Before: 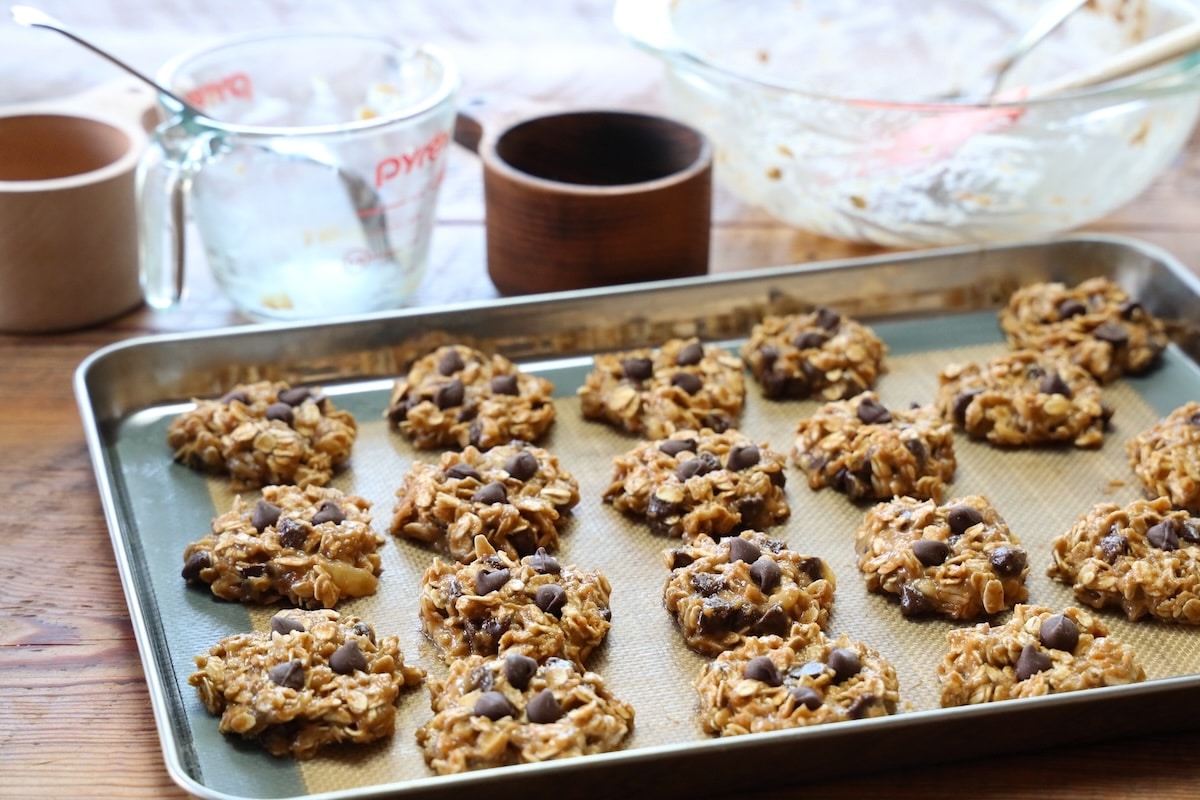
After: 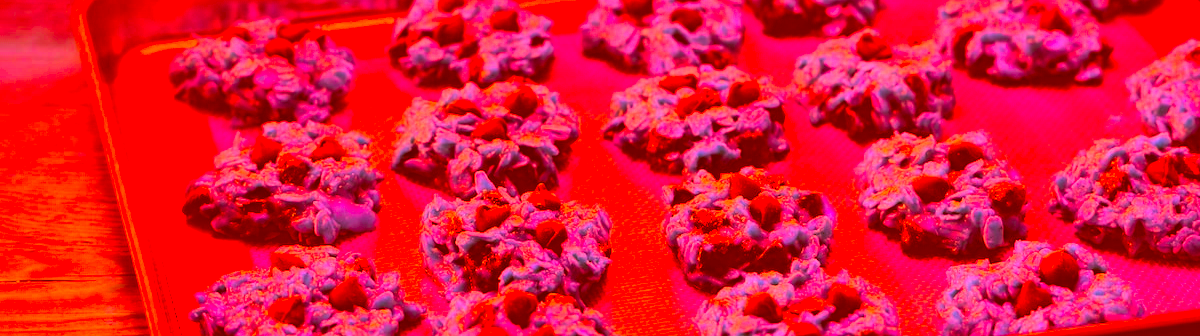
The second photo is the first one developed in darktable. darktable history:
color correction: highlights a* -39.68, highlights b* -40, shadows a* -40, shadows b* -40, saturation -3
crop: top 45.551%, bottom 12.262%
